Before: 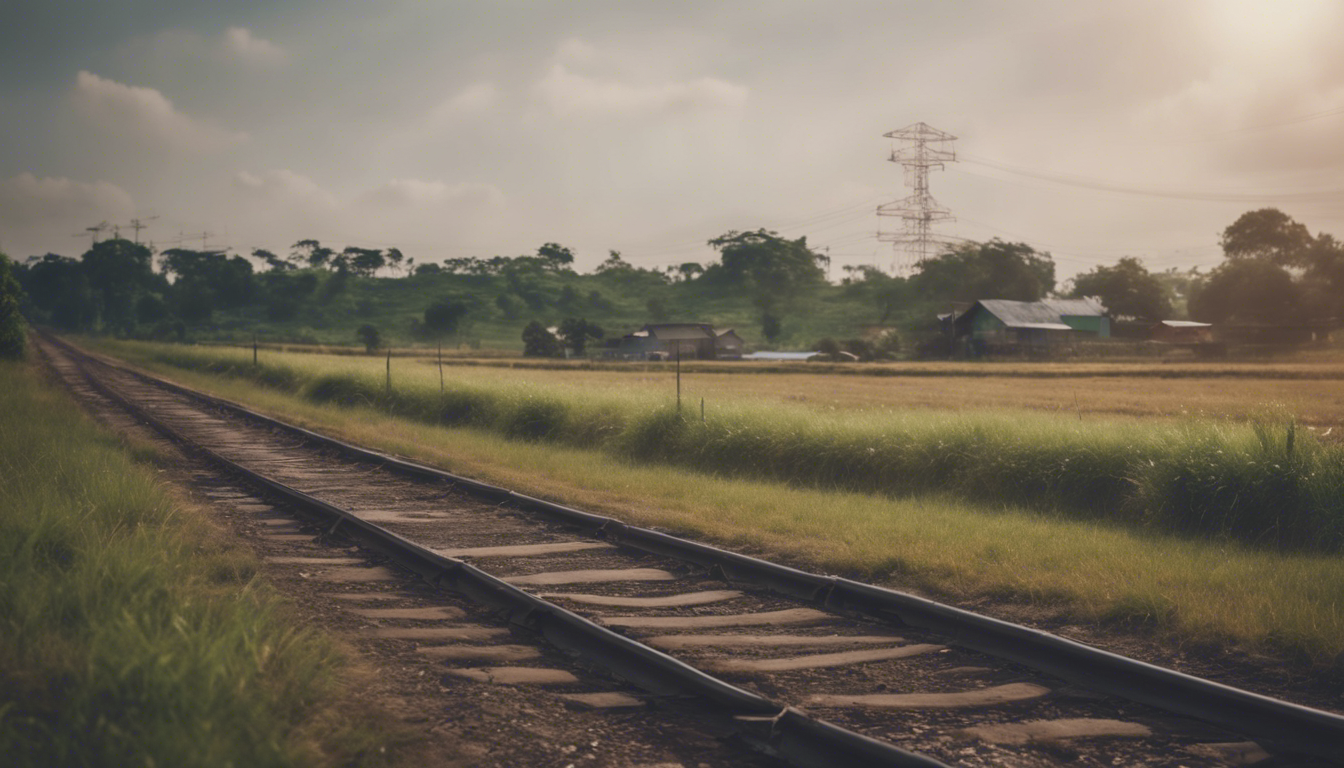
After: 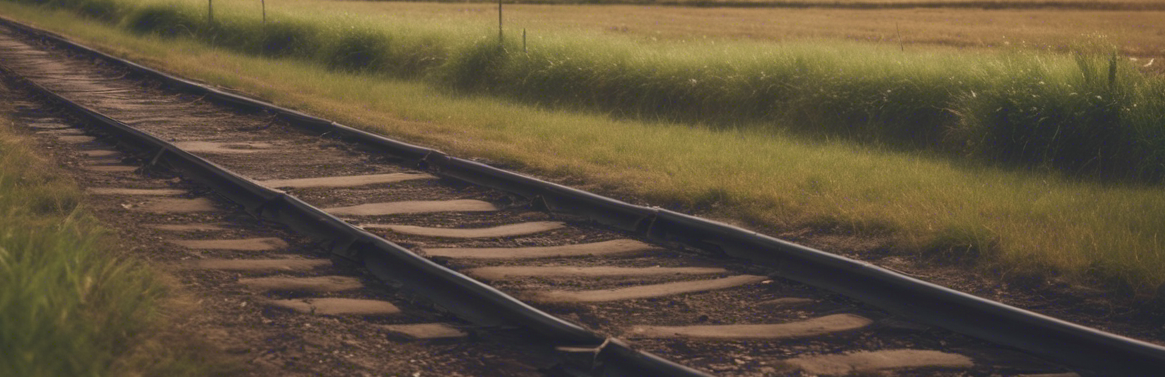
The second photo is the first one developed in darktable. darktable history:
crop and rotate: left 13.249%, top 48.058%, bottom 2.844%
velvia: on, module defaults
